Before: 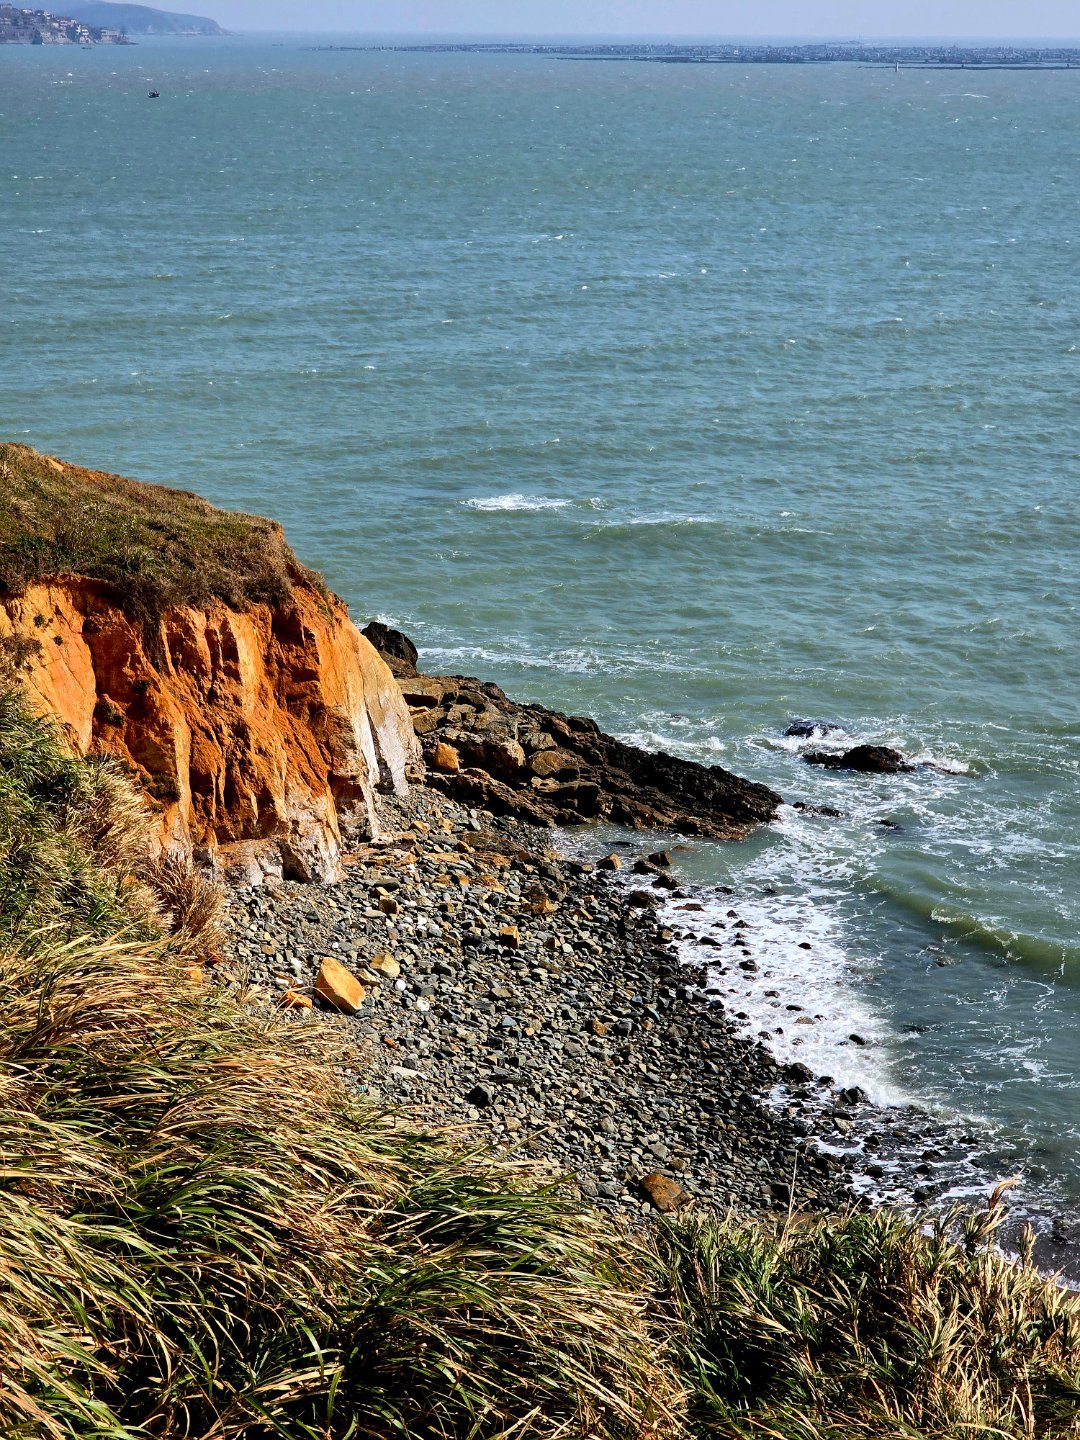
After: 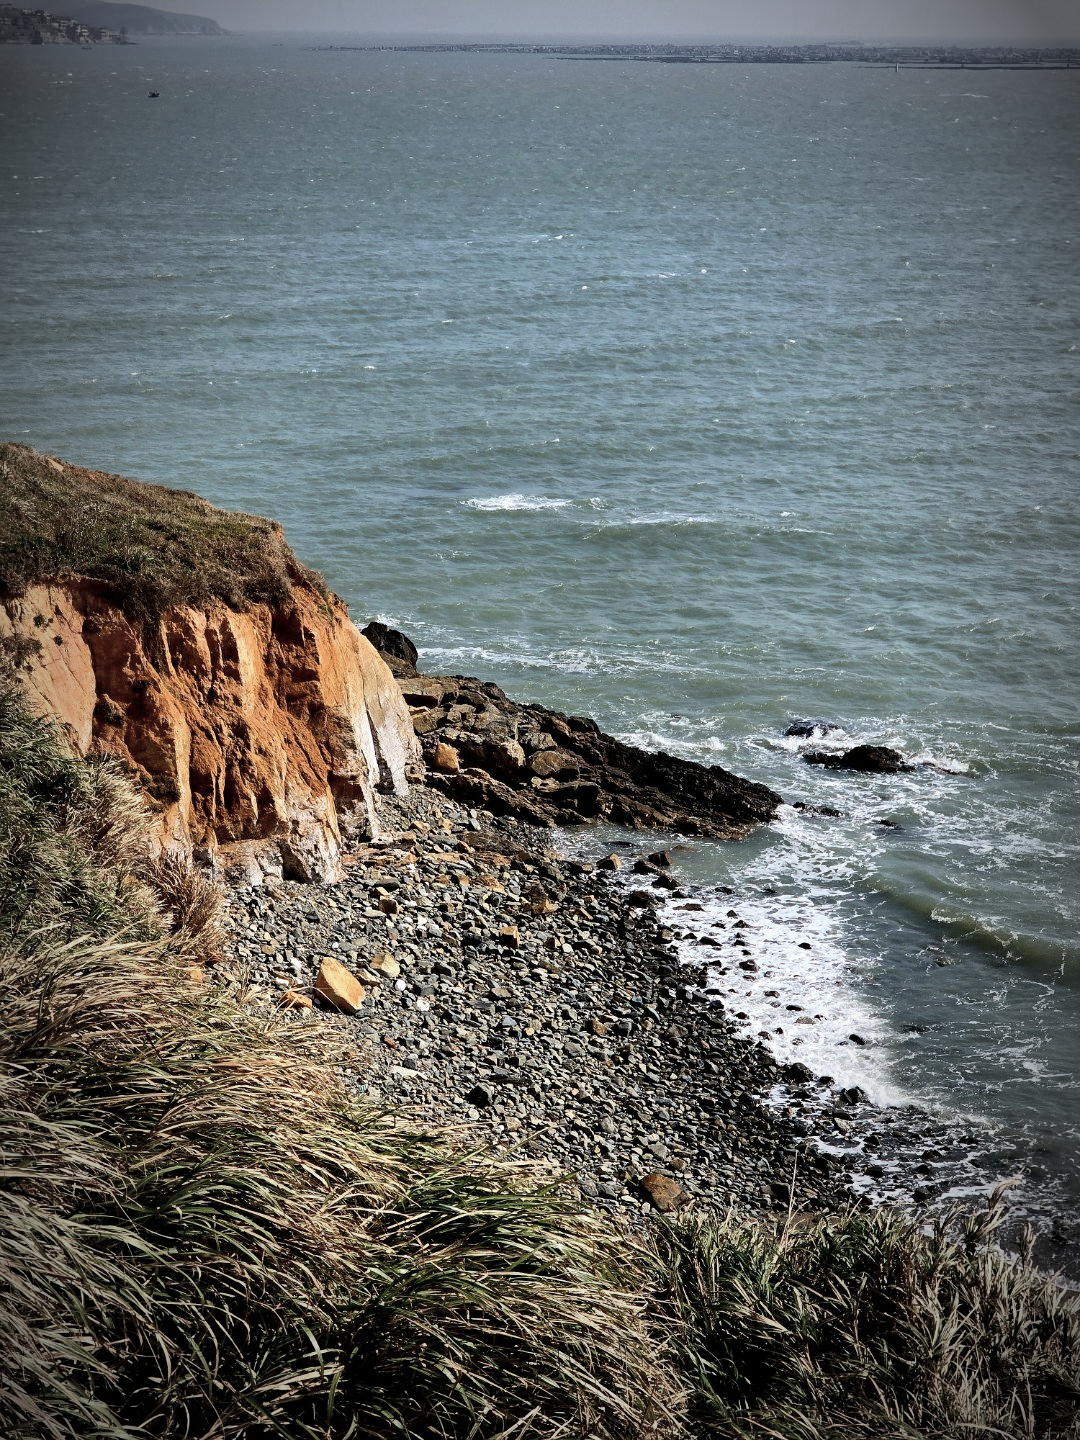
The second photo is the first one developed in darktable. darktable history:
contrast brightness saturation: contrast 0.1, saturation -0.36
vignetting: fall-off start 67.5%, fall-off radius 67.23%, brightness -0.813, automatic ratio true
